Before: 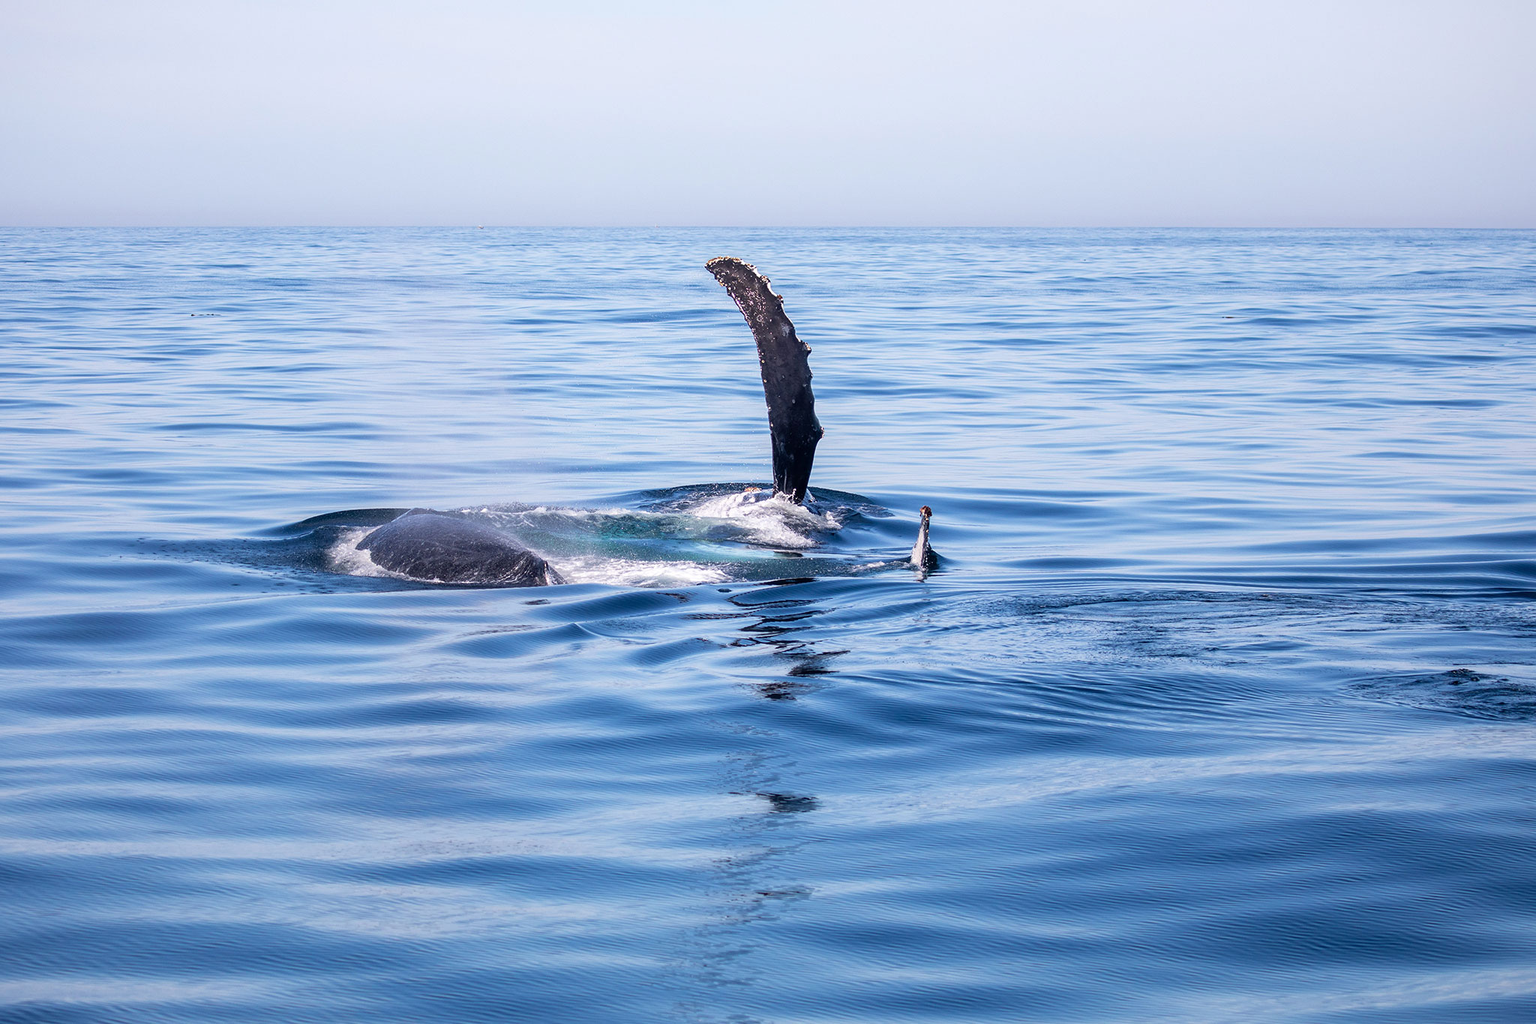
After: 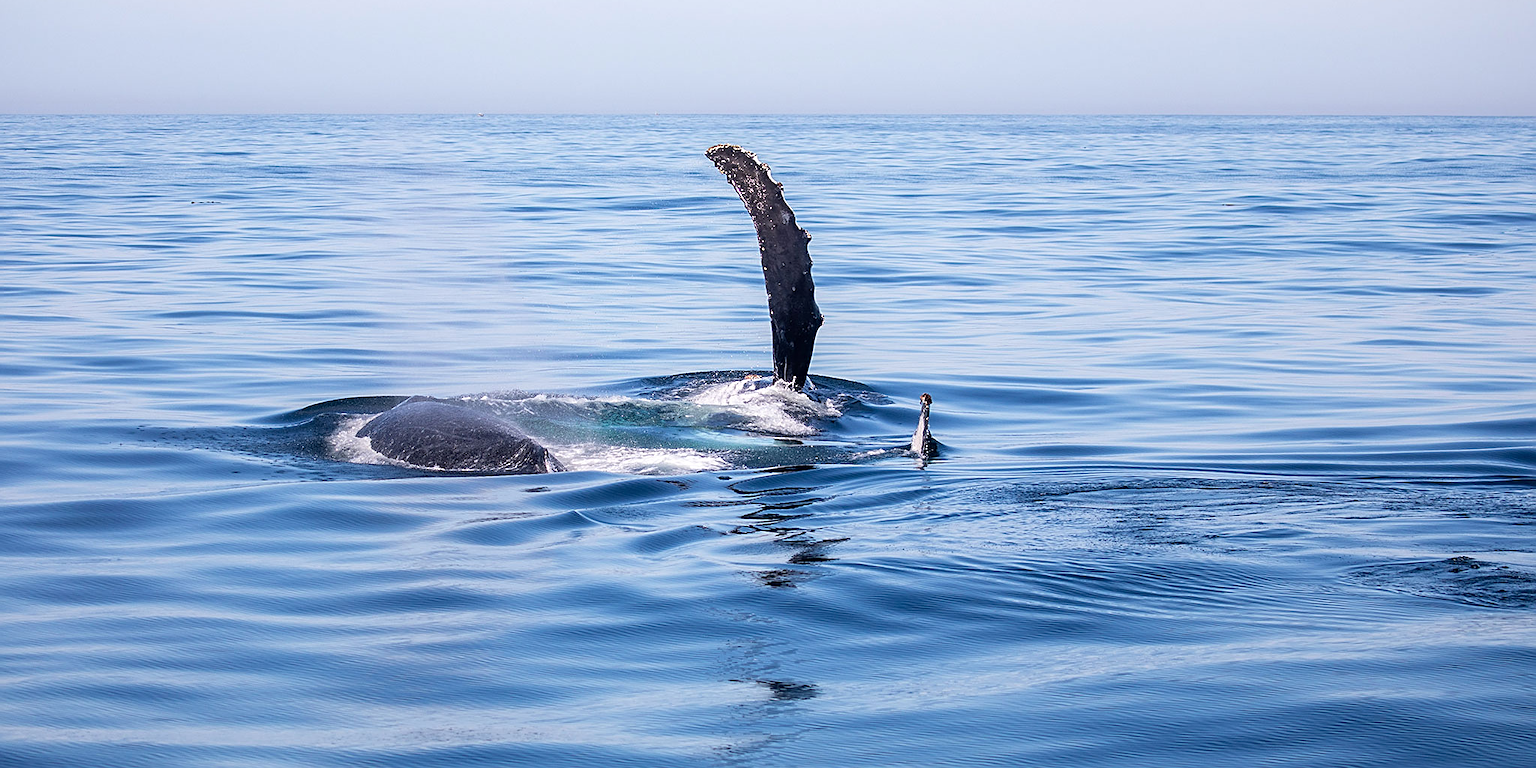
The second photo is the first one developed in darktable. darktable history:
sharpen: on, module defaults
crop: top 11.049%, bottom 13.91%
